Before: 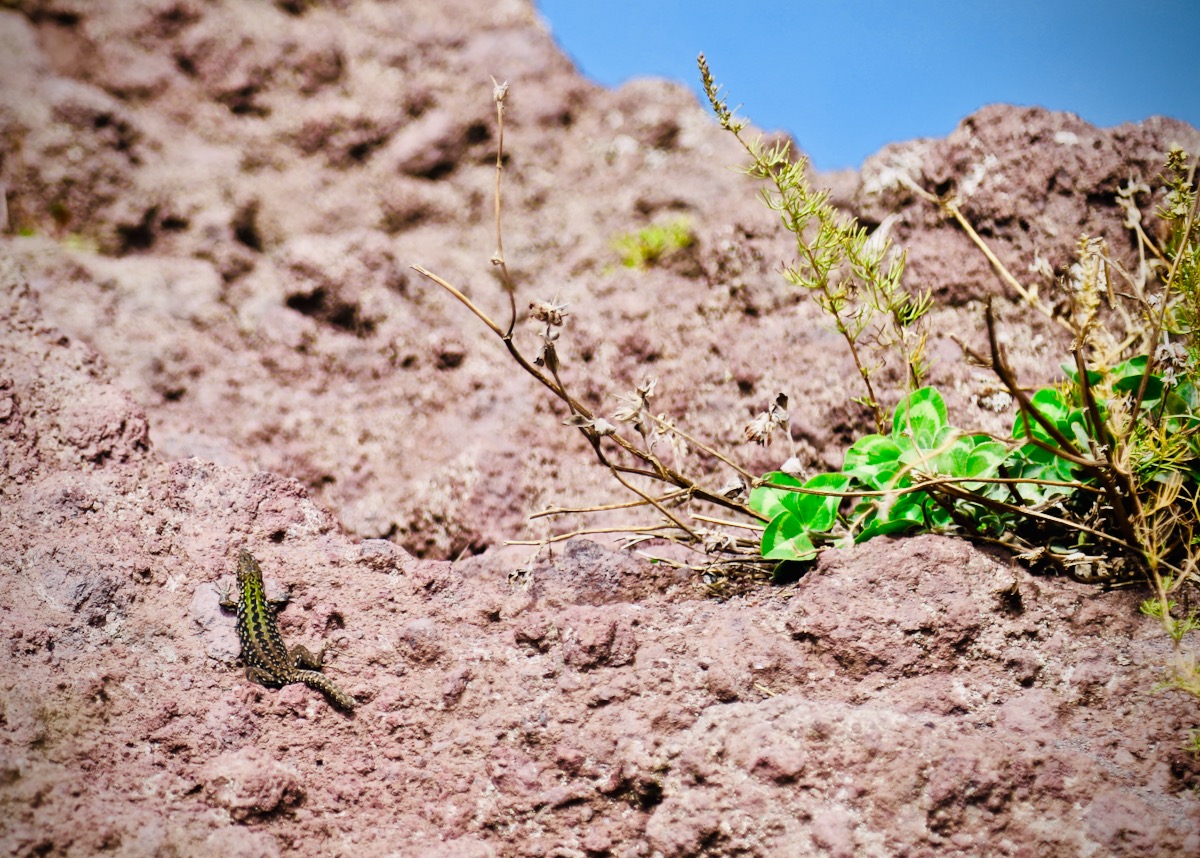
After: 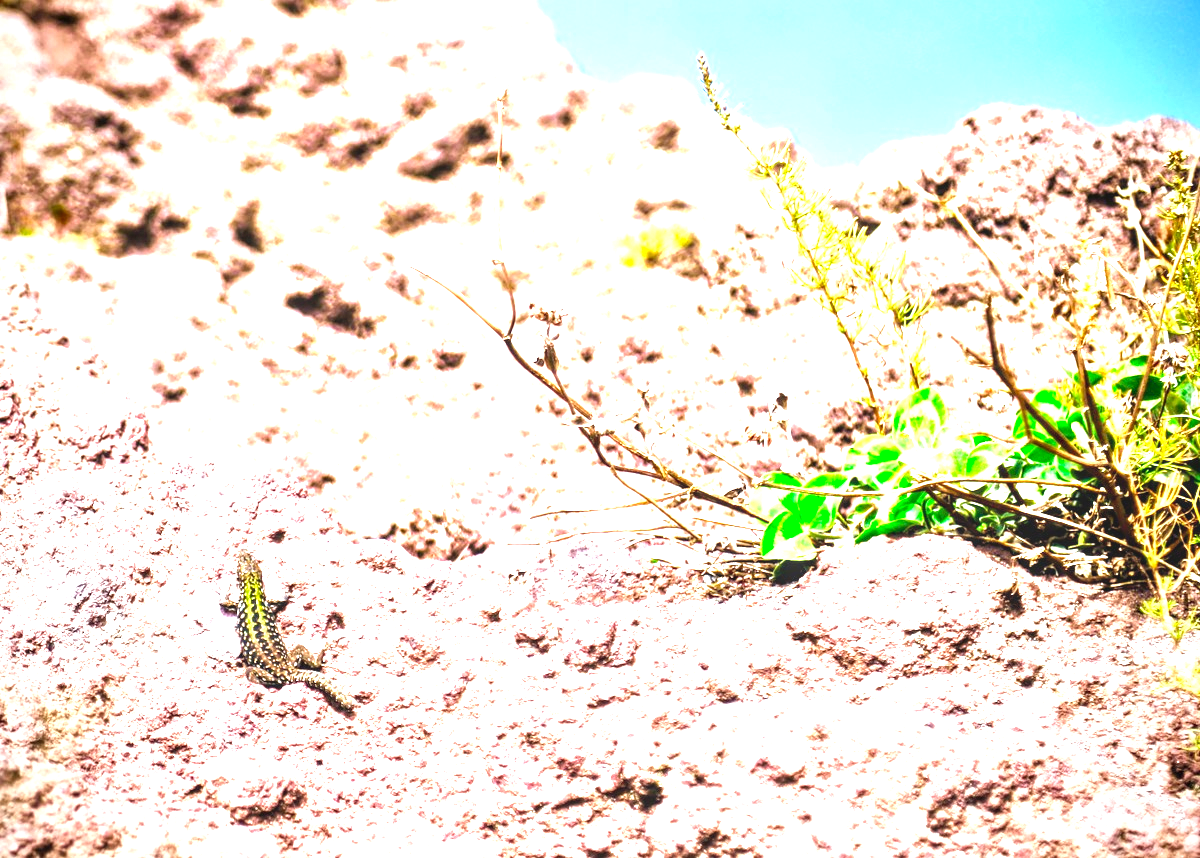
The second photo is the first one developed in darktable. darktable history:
local contrast: on, module defaults
exposure: black level correction 0.001, exposure 0.961 EV, compensate exposure bias true, compensate highlight preservation false
levels: levels [0, 0.374, 0.749]
